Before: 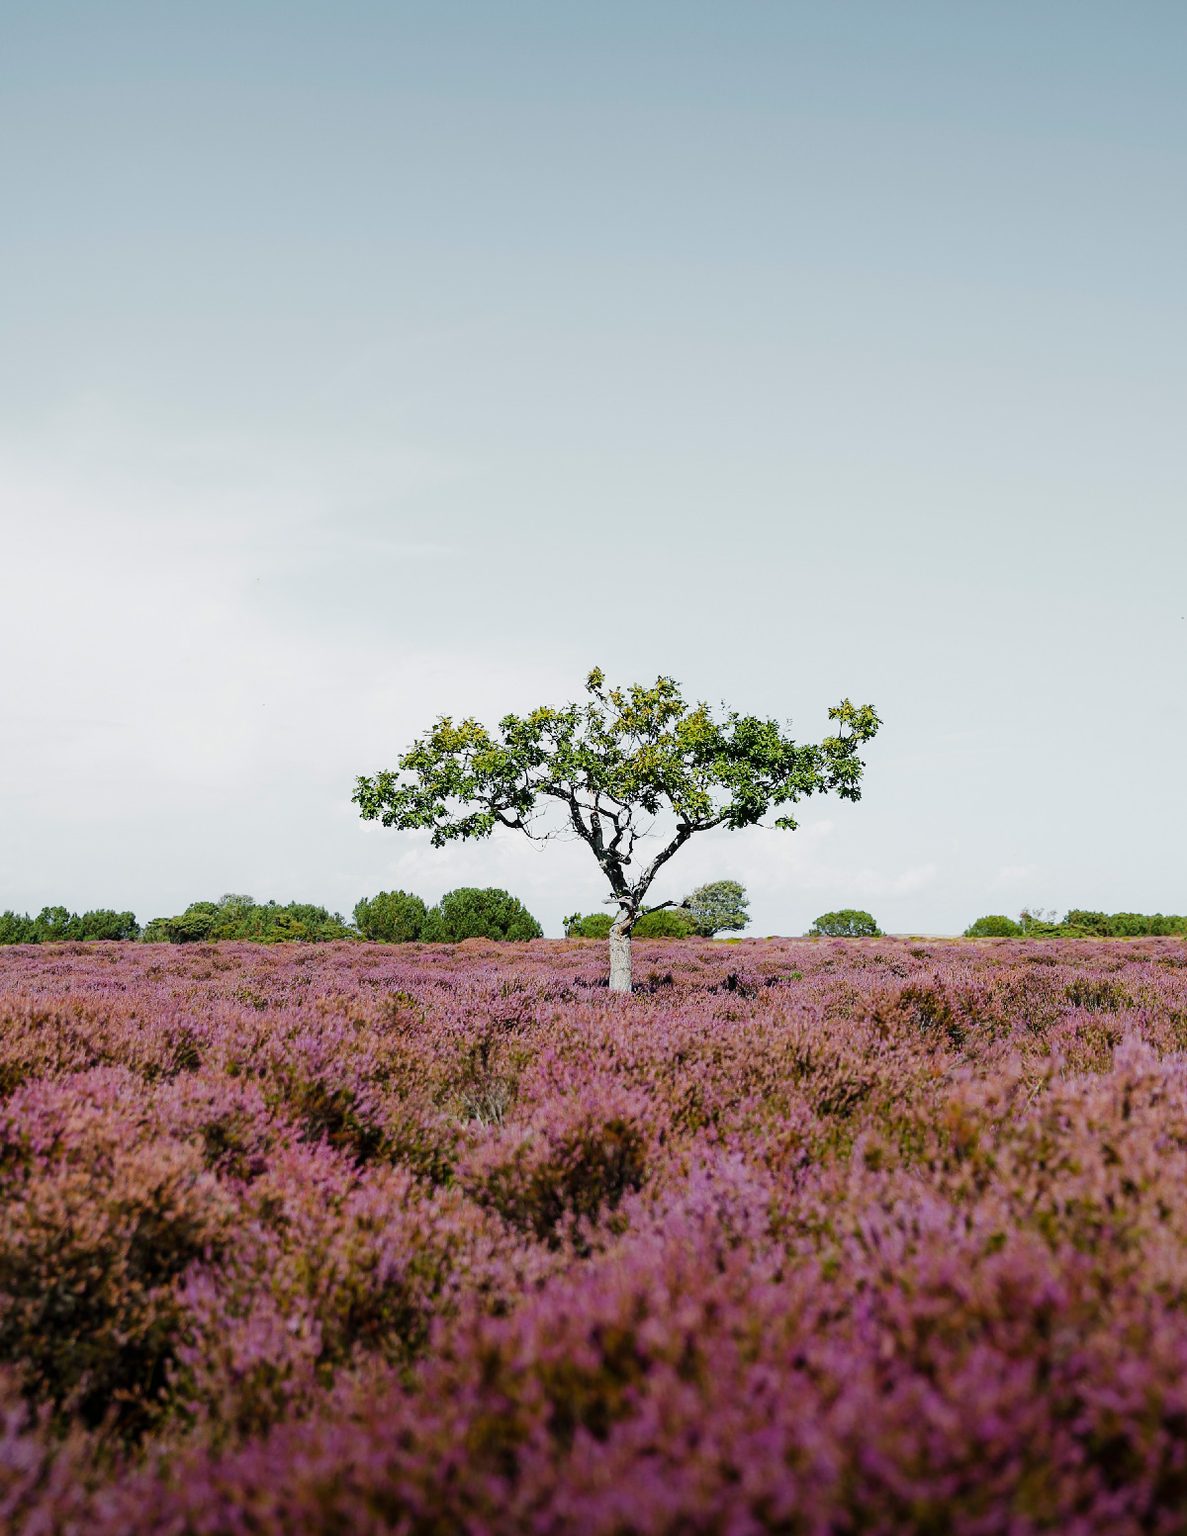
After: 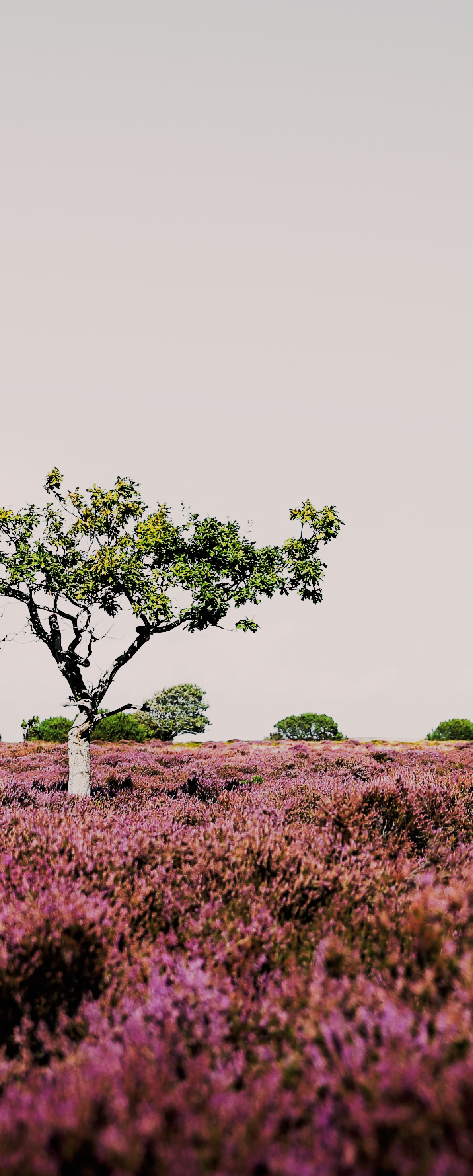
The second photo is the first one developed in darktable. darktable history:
filmic rgb: hardness 4.17
crop: left 45.721%, top 13.393%, right 14.118%, bottom 10.01%
tone curve: curves: ch0 [(0, 0) (0.003, 0.002) (0.011, 0.004) (0.025, 0.005) (0.044, 0.009) (0.069, 0.013) (0.1, 0.017) (0.136, 0.036) (0.177, 0.066) (0.224, 0.102) (0.277, 0.143) (0.335, 0.197) (0.399, 0.268) (0.468, 0.389) (0.543, 0.549) (0.623, 0.714) (0.709, 0.801) (0.801, 0.854) (0.898, 0.9) (1, 1)], preserve colors none
color correction: highlights a* 5.59, highlights b* 5.24, saturation 0.68
